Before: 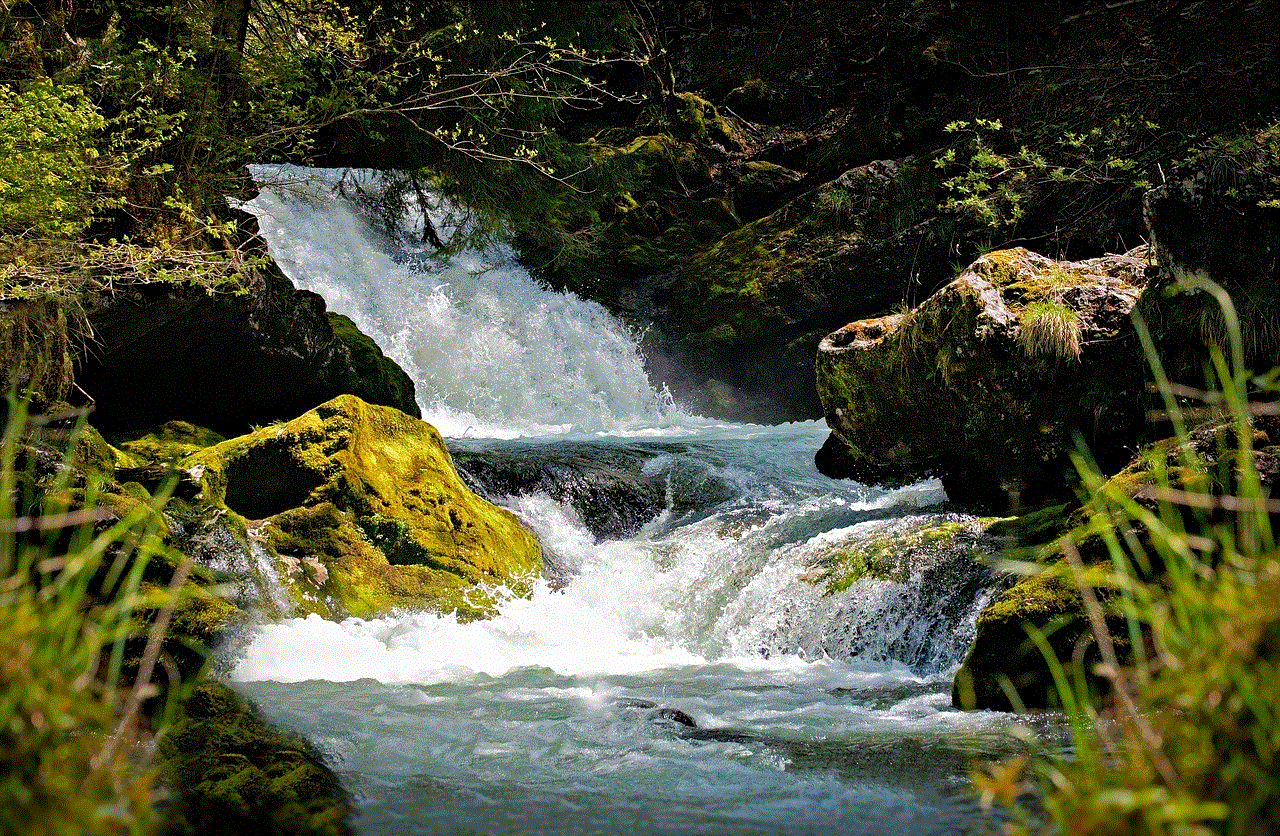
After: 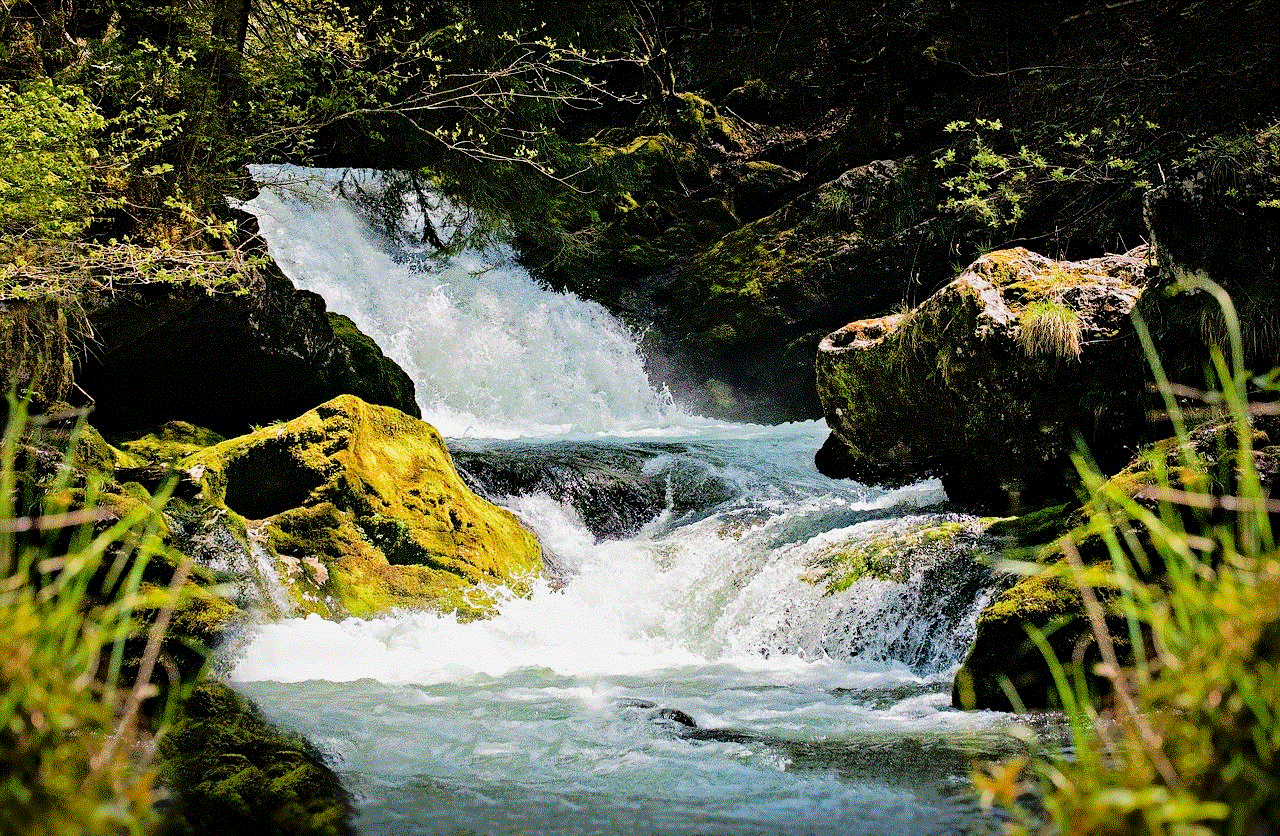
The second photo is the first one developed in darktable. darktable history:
exposure: black level correction 0, exposure 0.7 EV, compensate exposure bias true, compensate highlight preservation false
filmic rgb: black relative exposure -5 EV, hardness 2.88, contrast 1.2
